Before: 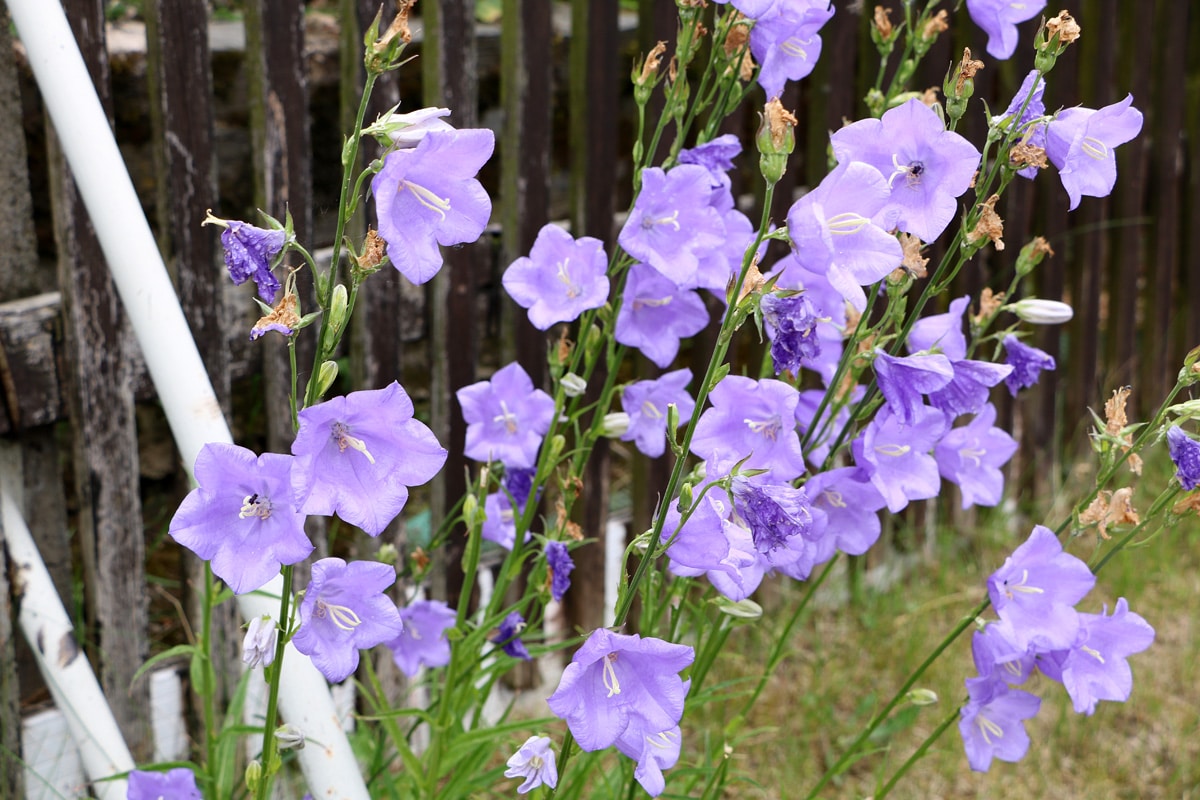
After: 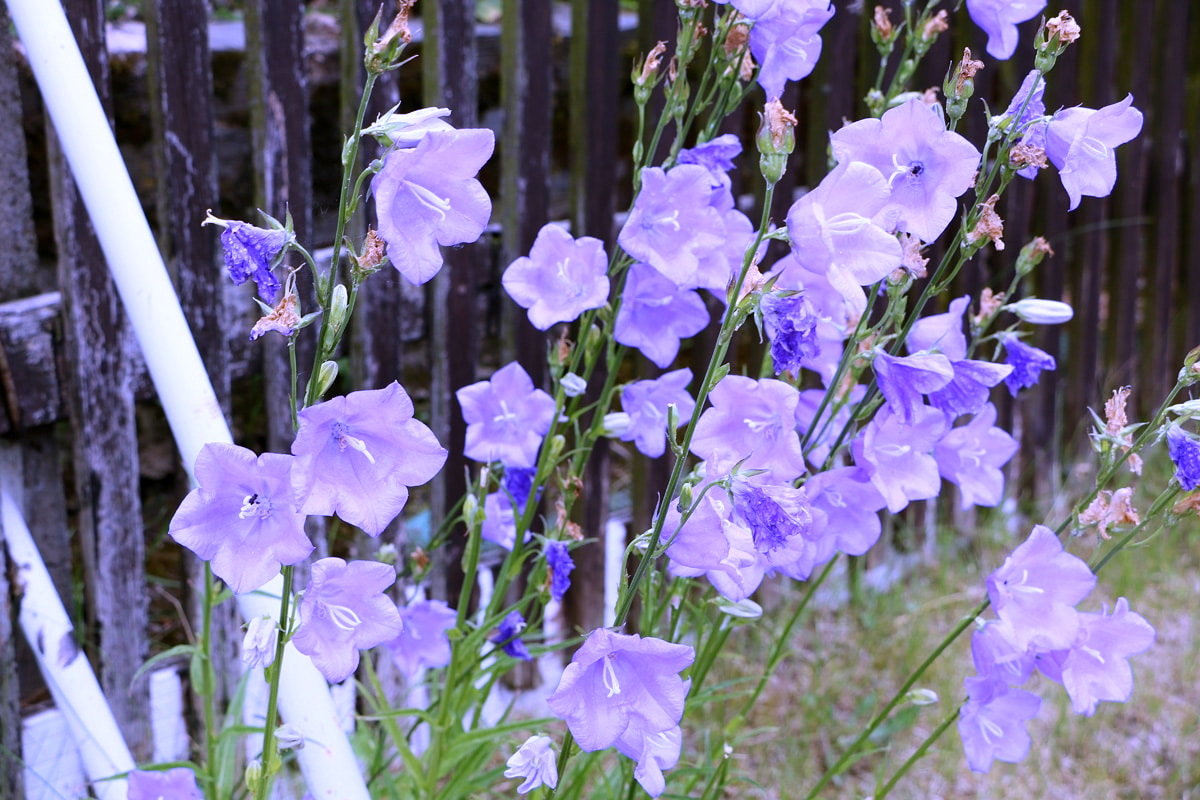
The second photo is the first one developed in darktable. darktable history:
shadows and highlights: shadows -21.3, highlights 100, soften with gaussian
white balance: red 0.98, blue 1.61
